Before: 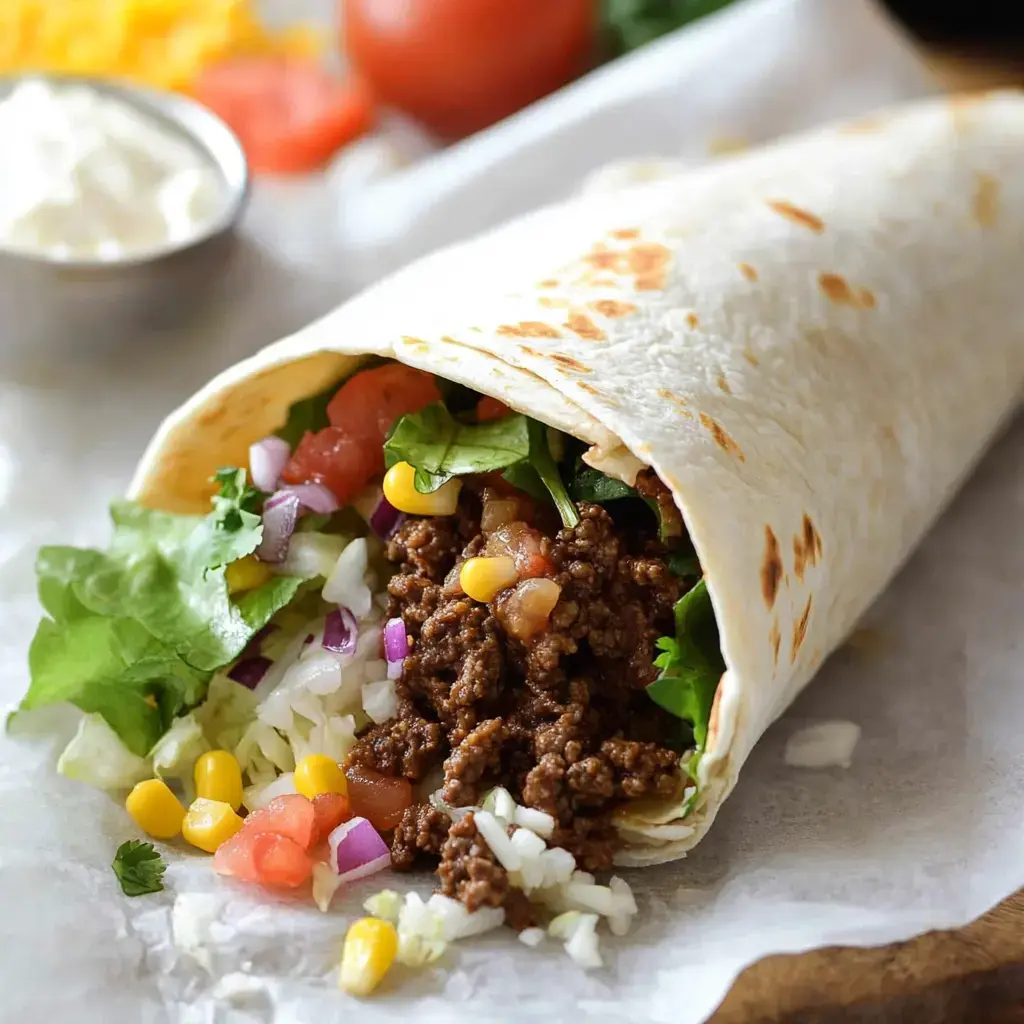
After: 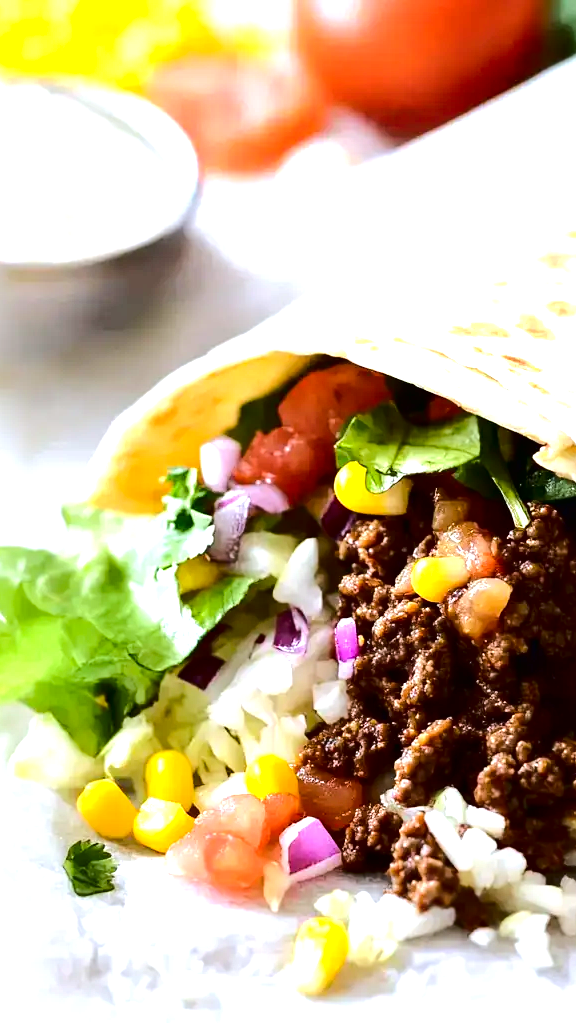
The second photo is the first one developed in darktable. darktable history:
crop: left 4.877%, right 38.856%
tone equalizer: -8 EV -0.433 EV, -7 EV -0.428 EV, -6 EV -0.333 EV, -5 EV -0.205 EV, -3 EV 0.24 EV, -2 EV 0.324 EV, -1 EV 0.394 EV, +0 EV 0.399 EV, edges refinement/feathering 500, mask exposure compensation -1.57 EV, preserve details no
color balance rgb: linear chroma grading › shadows 9.359%, linear chroma grading › highlights 9.256%, linear chroma grading › global chroma 14.604%, linear chroma grading › mid-tones 14.842%, perceptual saturation grading › global saturation -3.337%, perceptual saturation grading › shadows -2.916%
color calibration: illuminant as shot in camera, x 0.358, y 0.373, temperature 4628.91 K
tone curve: curves: ch0 [(0, 0) (0.003, 0.007) (0.011, 0.008) (0.025, 0.007) (0.044, 0.009) (0.069, 0.012) (0.1, 0.02) (0.136, 0.035) (0.177, 0.06) (0.224, 0.104) (0.277, 0.16) (0.335, 0.228) (0.399, 0.308) (0.468, 0.418) (0.543, 0.525) (0.623, 0.635) (0.709, 0.723) (0.801, 0.802) (0.898, 0.889) (1, 1)], color space Lab, independent channels, preserve colors none
exposure: black level correction 0, exposure 0.696 EV, compensate highlight preservation false
